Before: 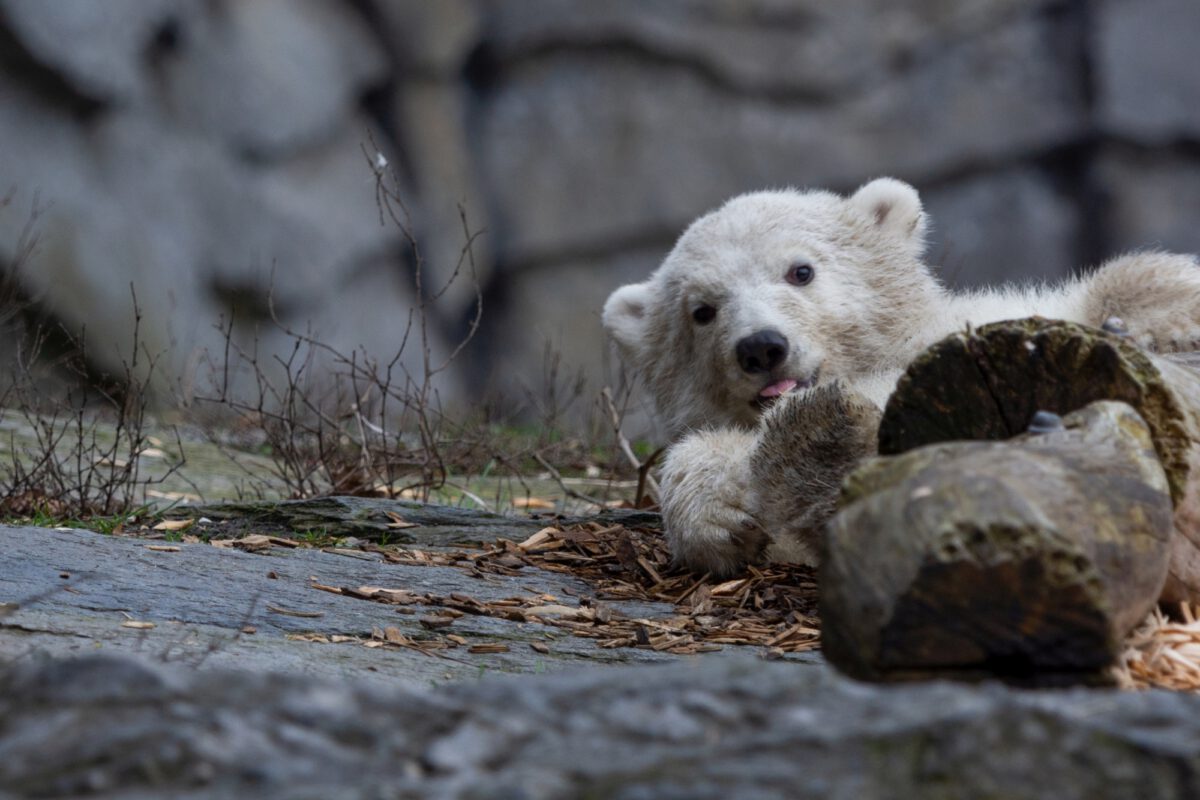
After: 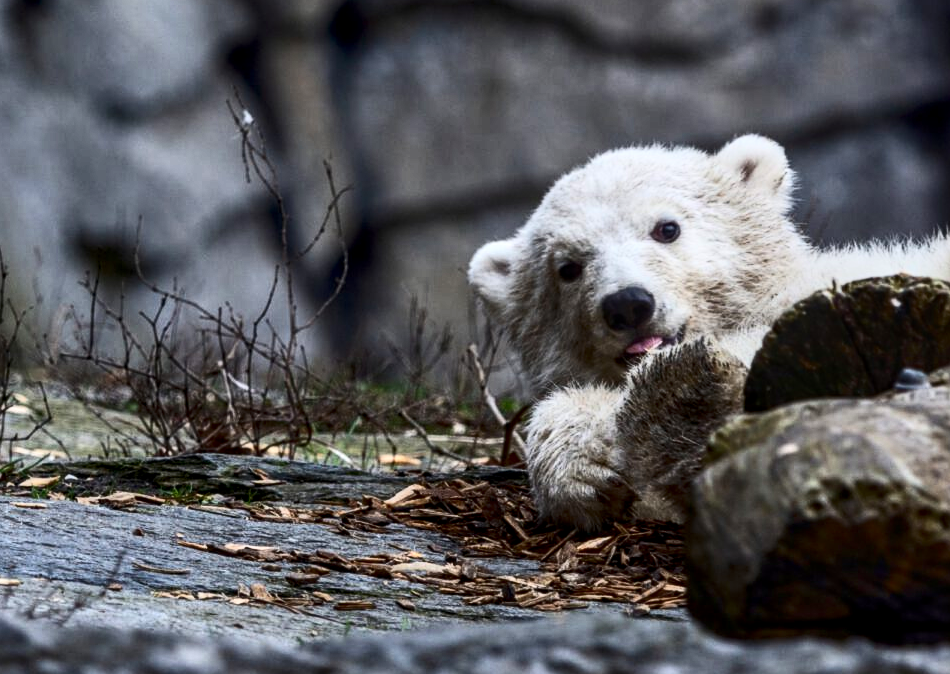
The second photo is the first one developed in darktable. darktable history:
sharpen: amount 0.2
contrast brightness saturation: contrast 0.4, brightness 0.1, saturation 0.21
local contrast: detail 130%
crop: left 11.225%, top 5.381%, right 9.565%, bottom 10.314%
